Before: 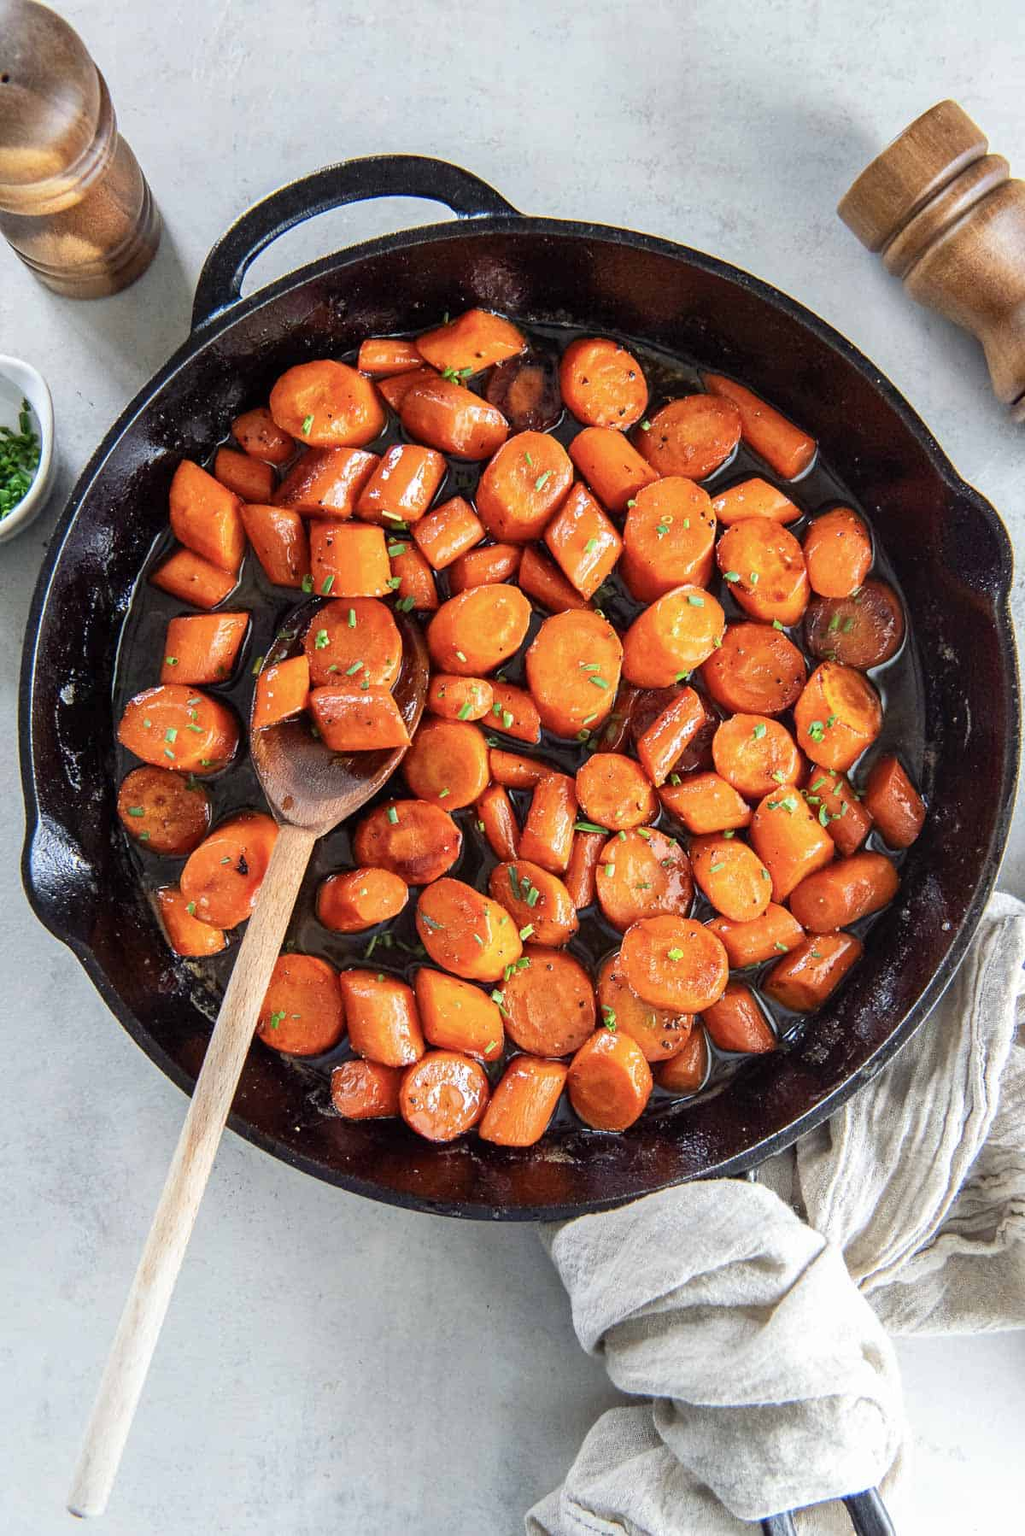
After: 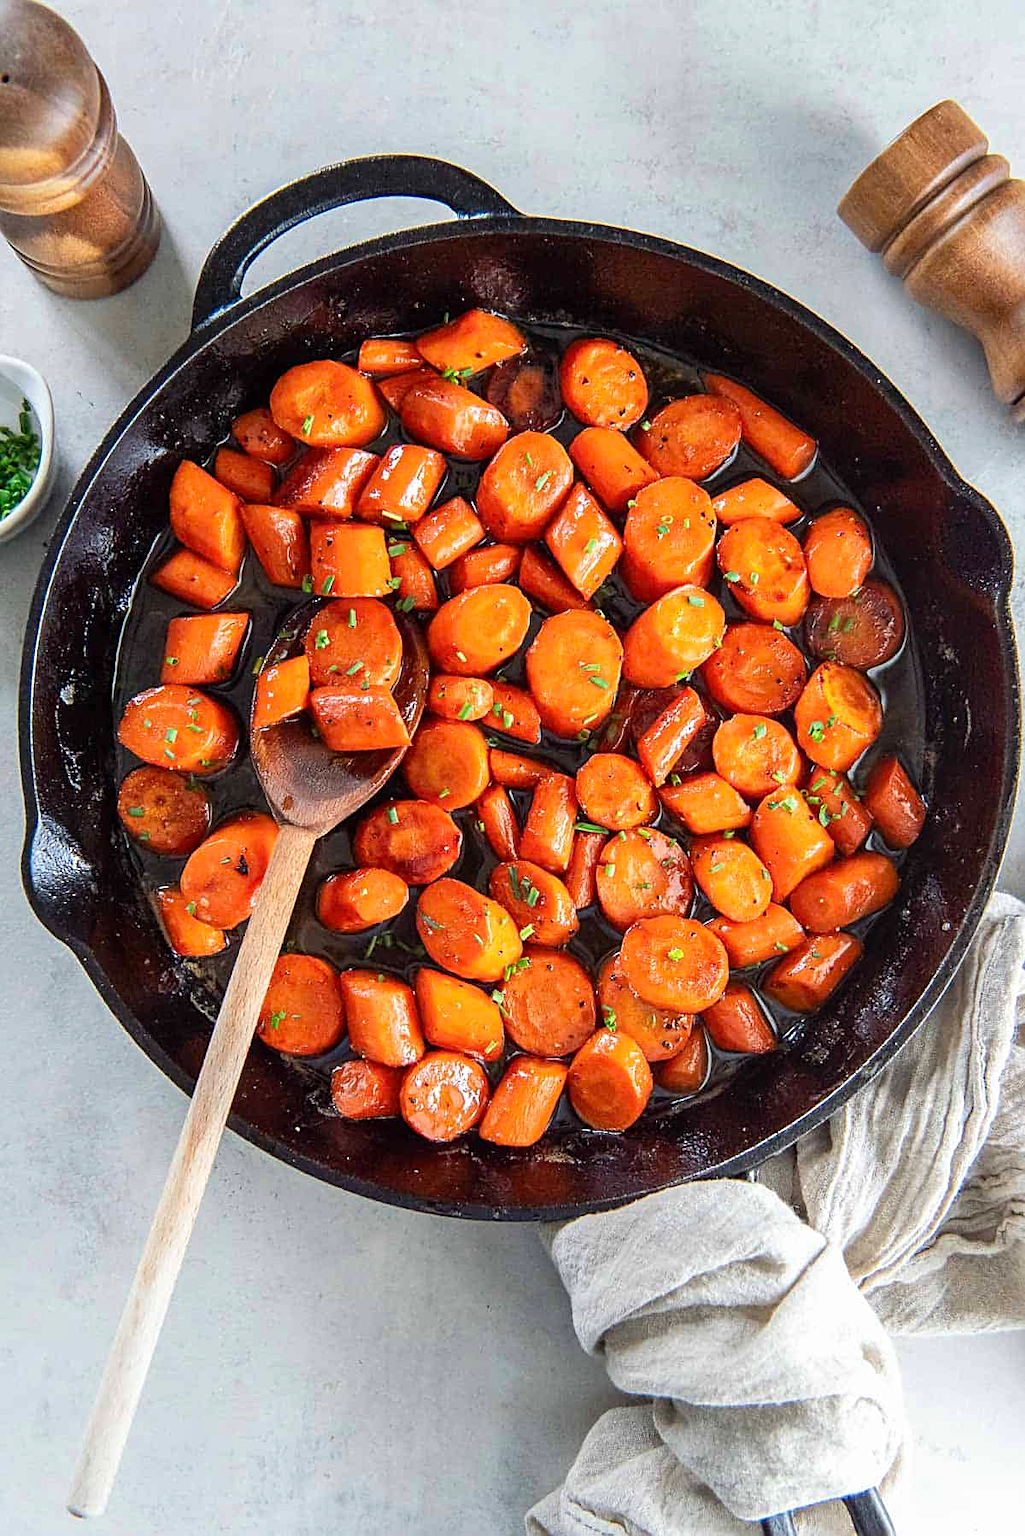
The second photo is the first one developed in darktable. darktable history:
sharpen: on, module defaults
color zones: curves: ch0 [(0, 0.5) (0.143, 0.5) (0.286, 0.5) (0.429, 0.5) (0.571, 0.5) (0.714, 0.476) (0.857, 0.5) (1, 0.5)]; ch2 [(0, 0.5) (0.143, 0.5) (0.286, 0.5) (0.429, 0.5) (0.571, 0.5) (0.714, 0.487) (0.857, 0.5) (1, 0.5)]
